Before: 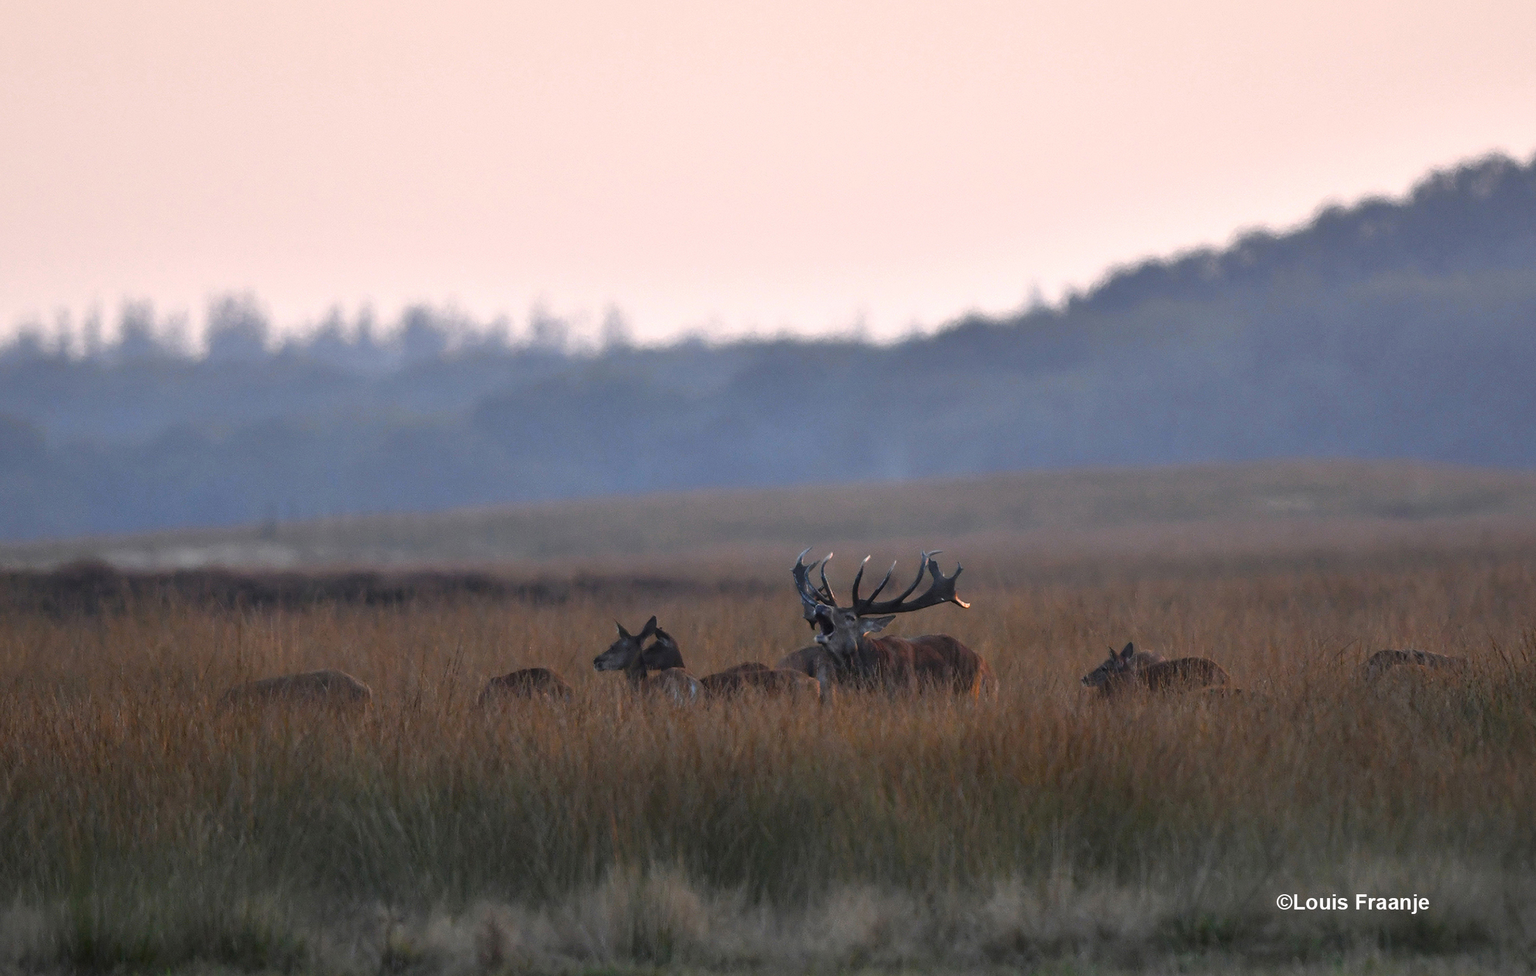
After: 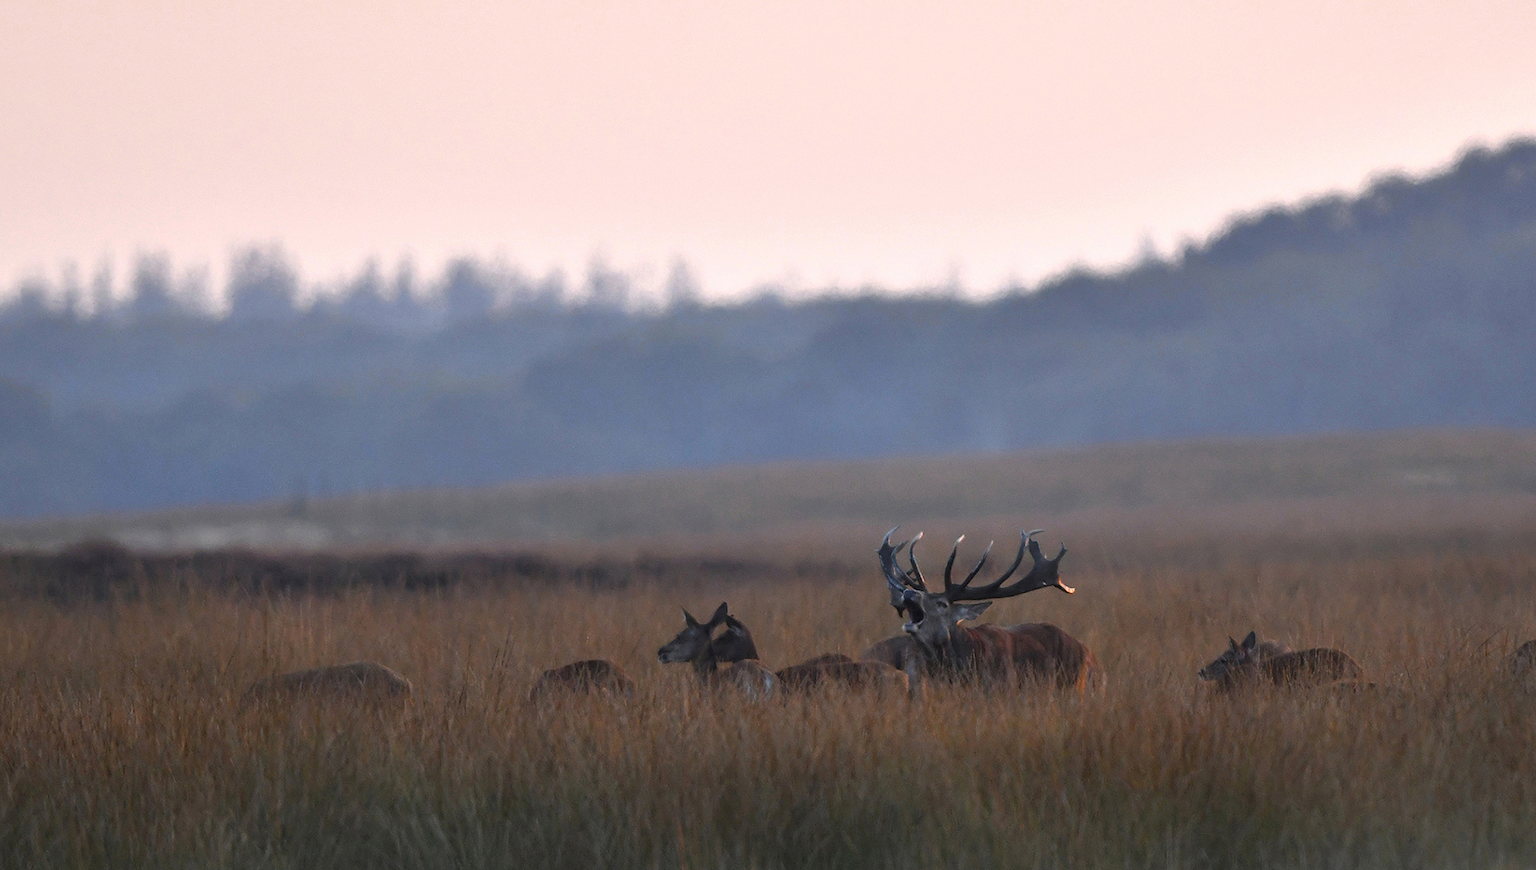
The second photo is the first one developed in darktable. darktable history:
crop: top 7.478%, right 9.717%, bottom 12.018%
